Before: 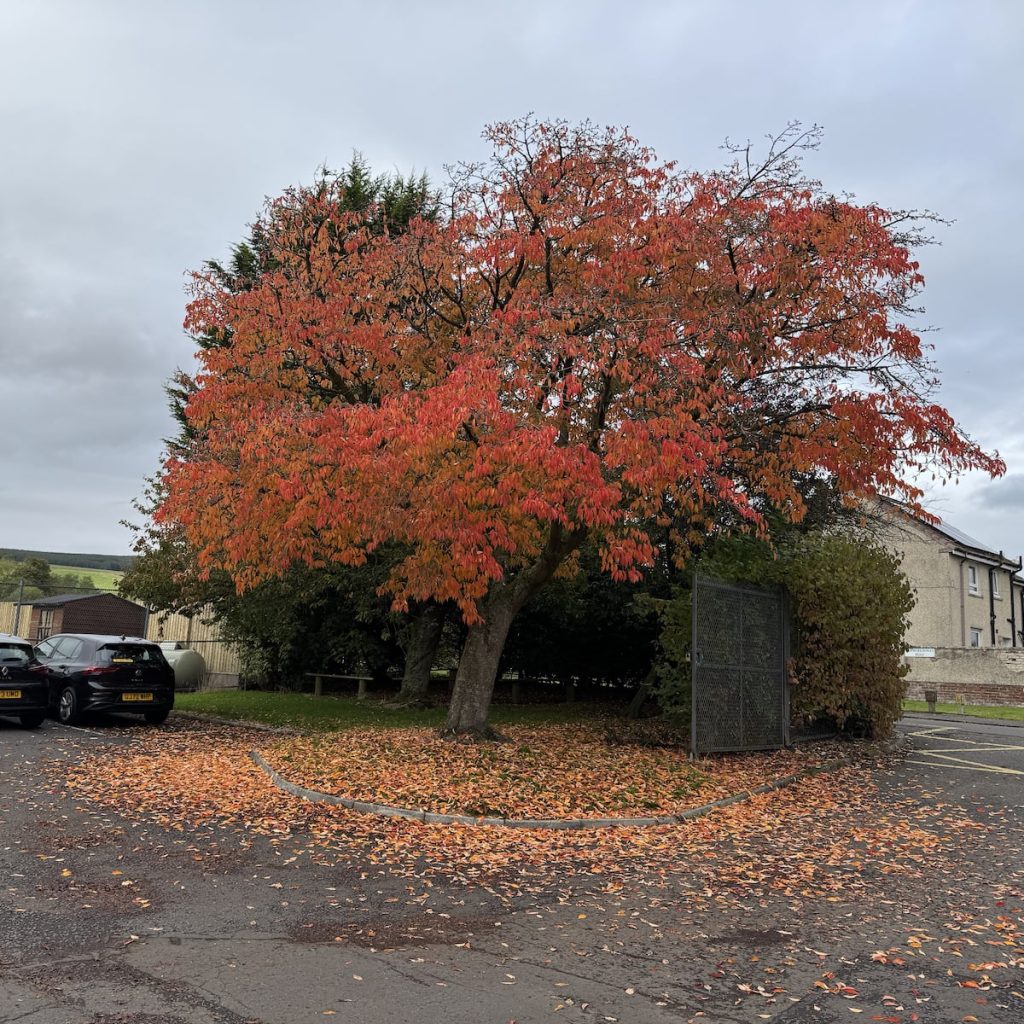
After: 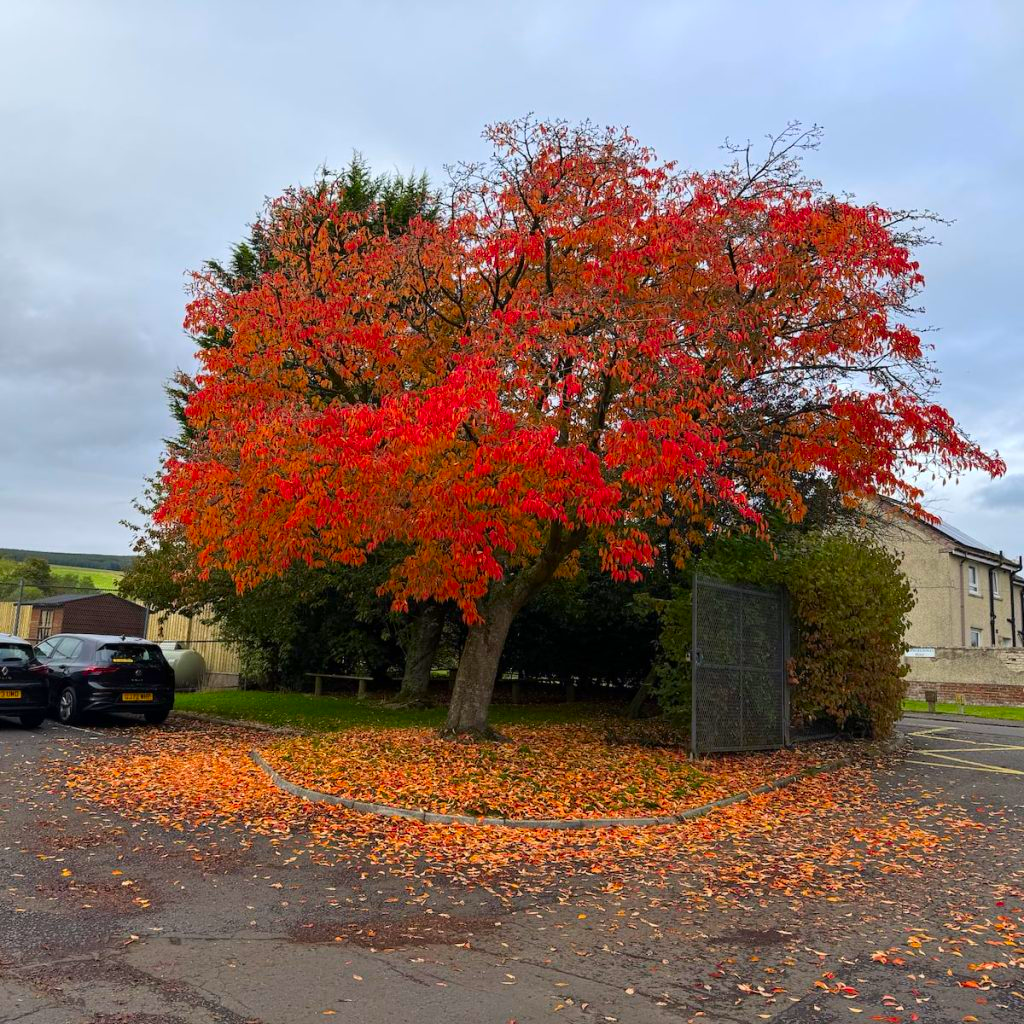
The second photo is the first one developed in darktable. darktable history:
color correction: highlights b* 0.064, saturation 1.82
